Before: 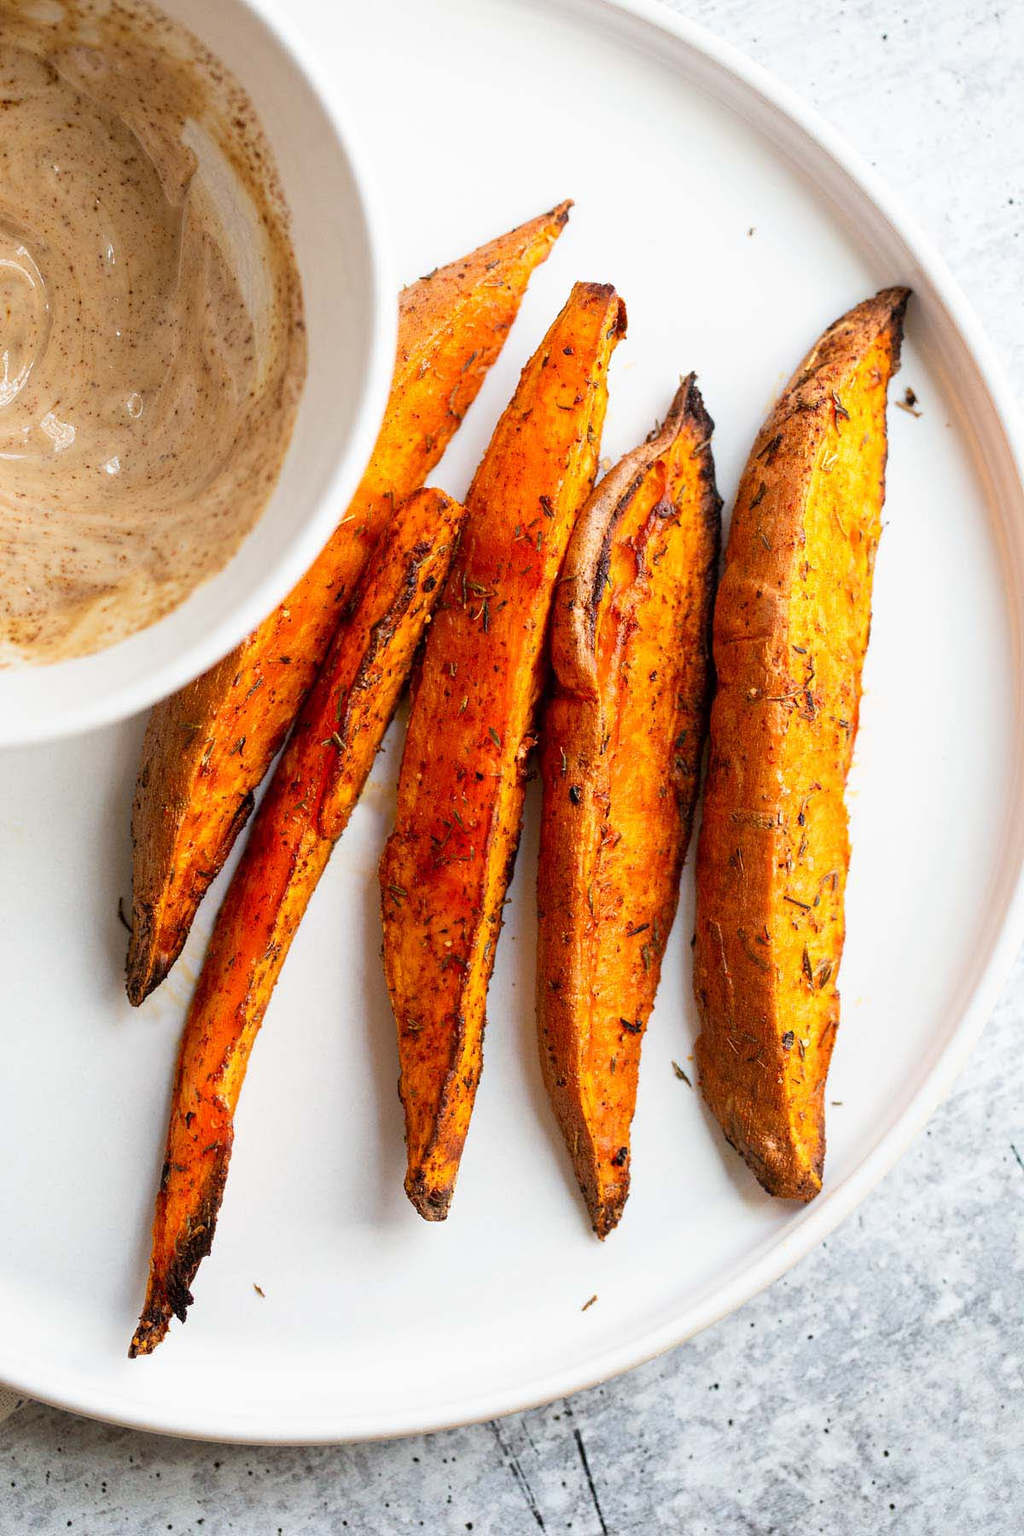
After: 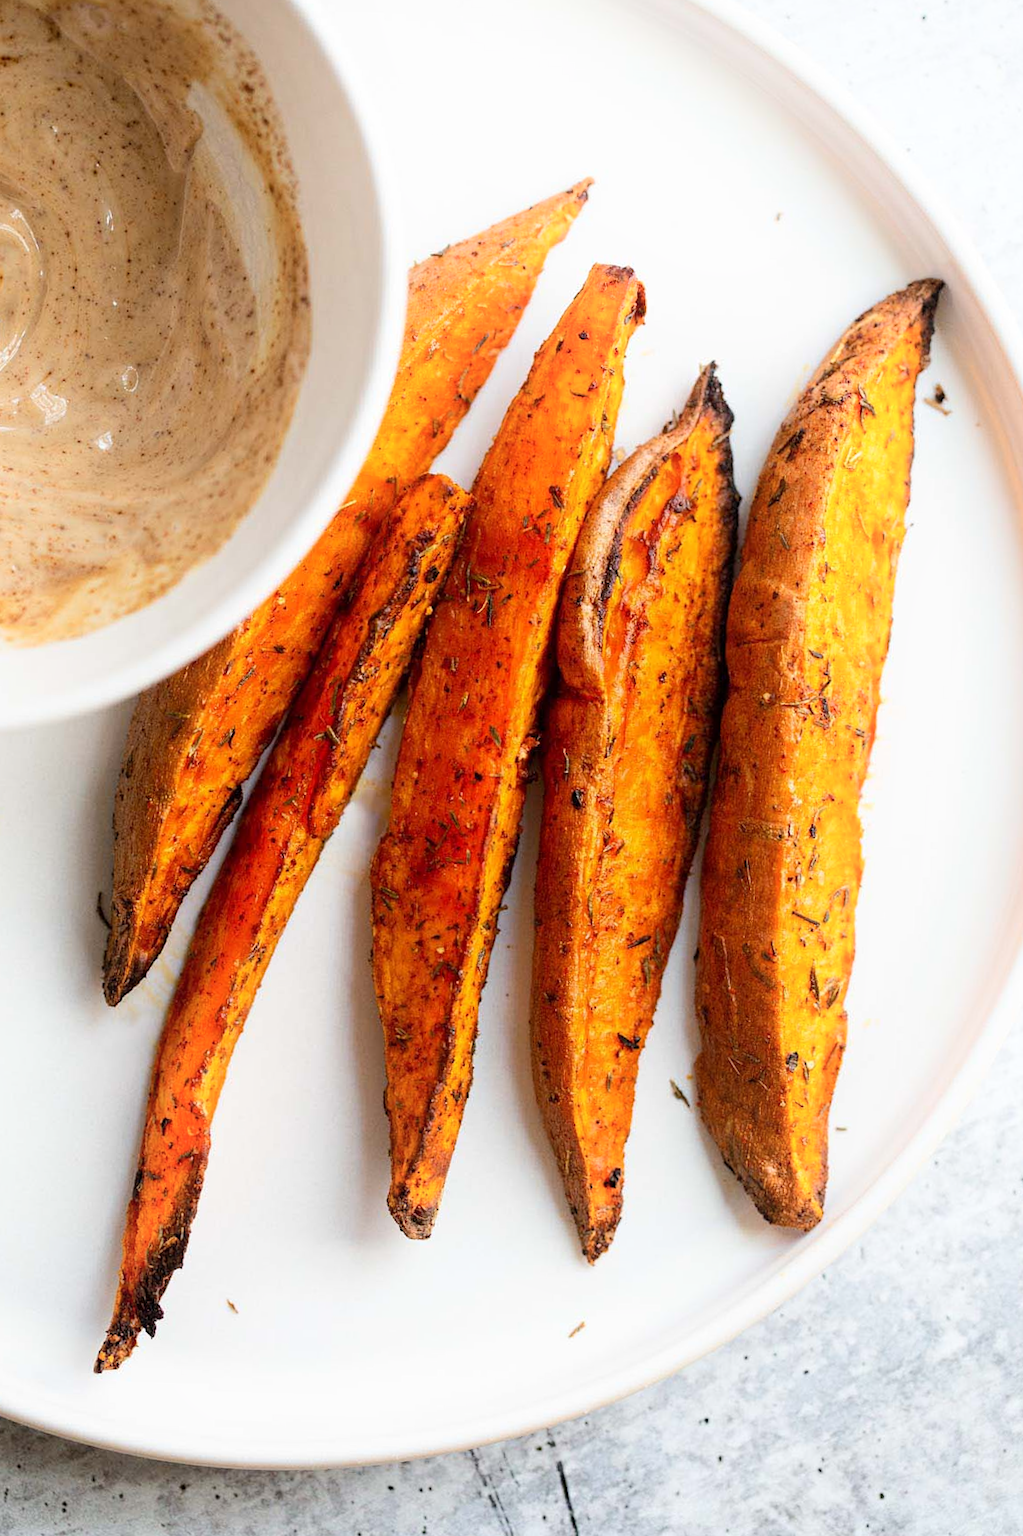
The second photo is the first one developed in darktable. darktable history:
shadows and highlights: shadows -23.08, highlights 46.15, soften with gaussian
crop and rotate: angle -1.69°
